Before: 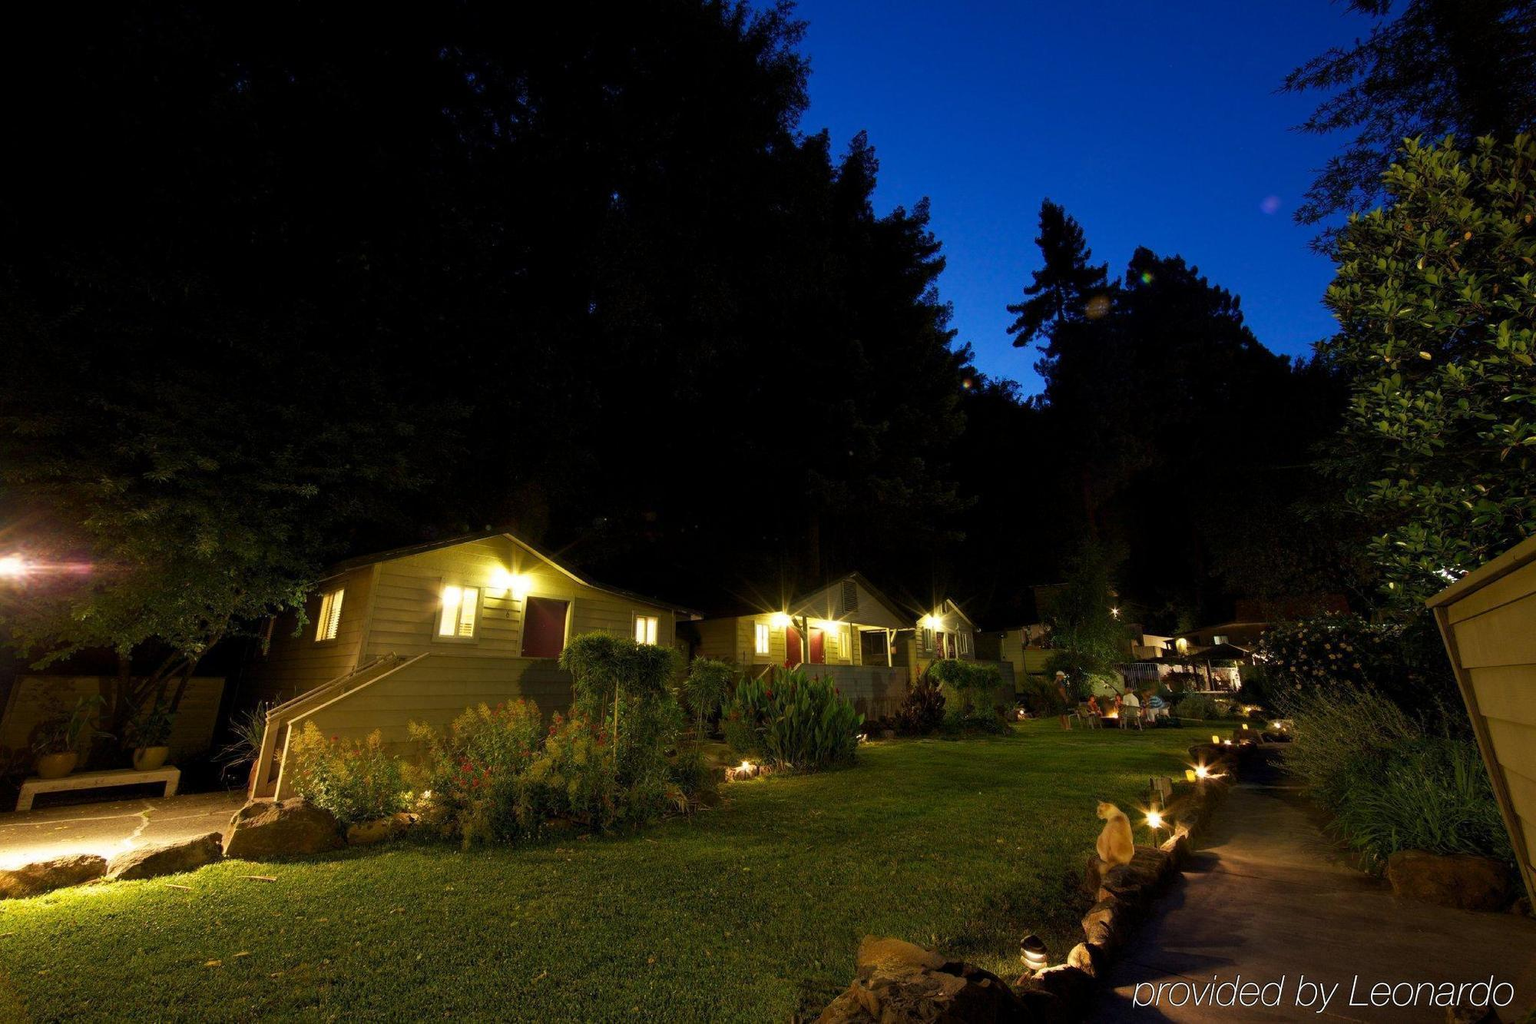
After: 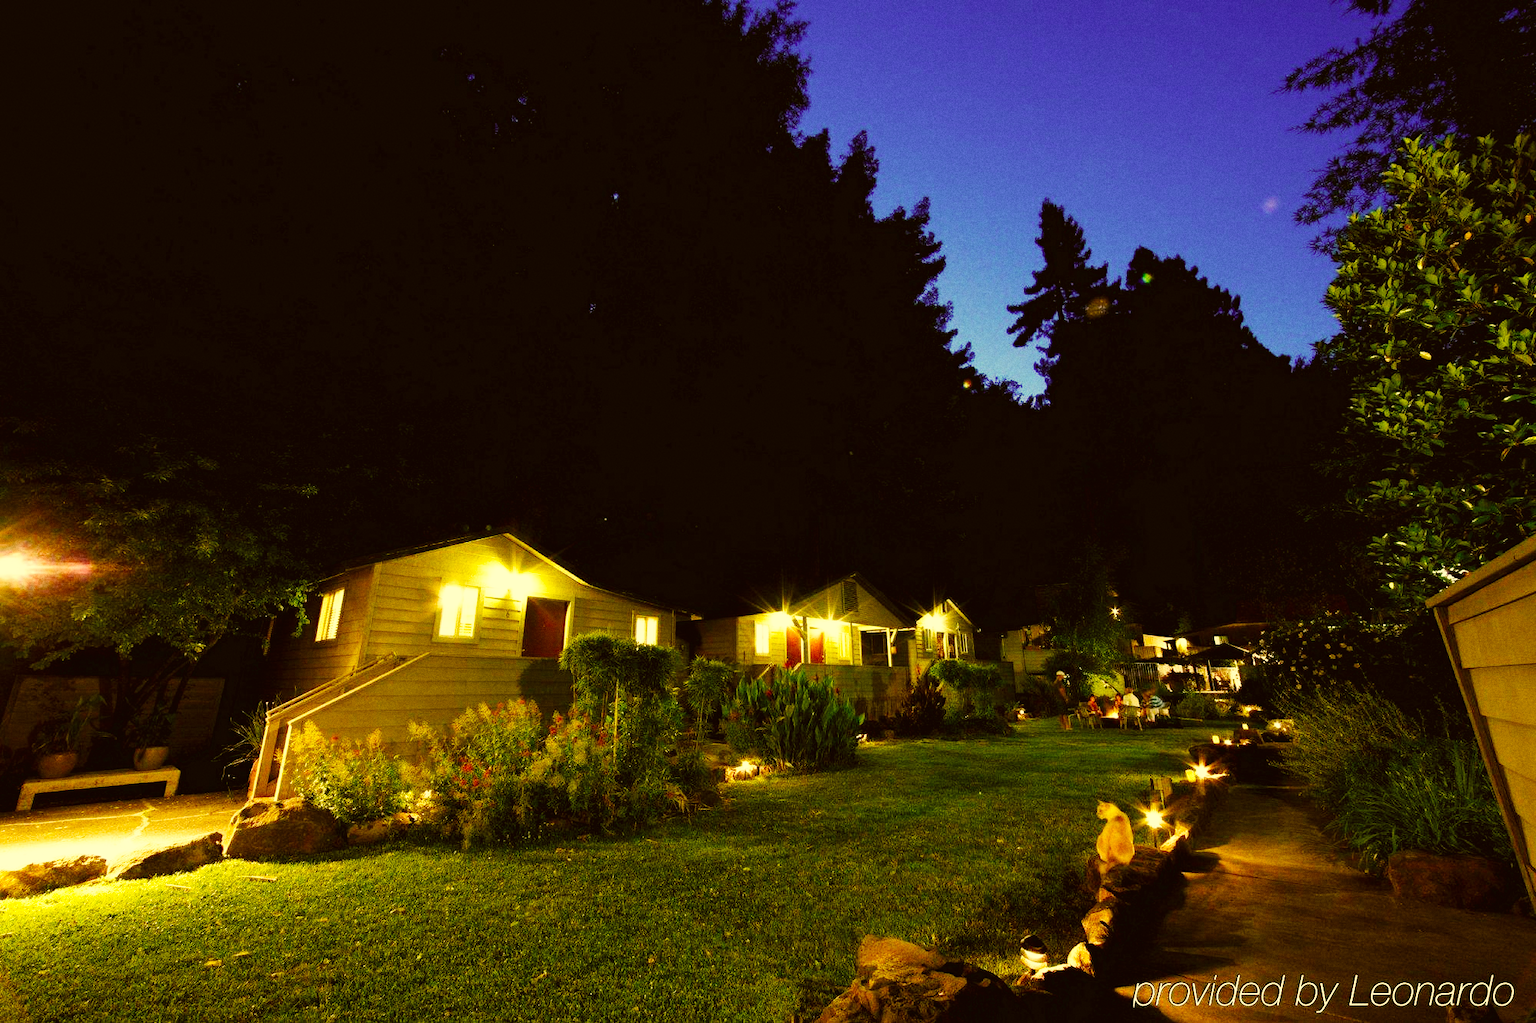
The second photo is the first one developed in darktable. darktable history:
color correction: highlights a* 0.162, highlights b* 29.53, shadows a* -0.162, shadows b* 21.09
base curve: curves: ch0 [(0, 0.003) (0.001, 0.002) (0.006, 0.004) (0.02, 0.022) (0.048, 0.086) (0.094, 0.234) (0.162, 0.431) (0.258, 0.629) (0.385, 0.8) (0.548, 0.918) (0.751, 0.988) (1, 1)], preserve colors none
grain: on, module defaults
